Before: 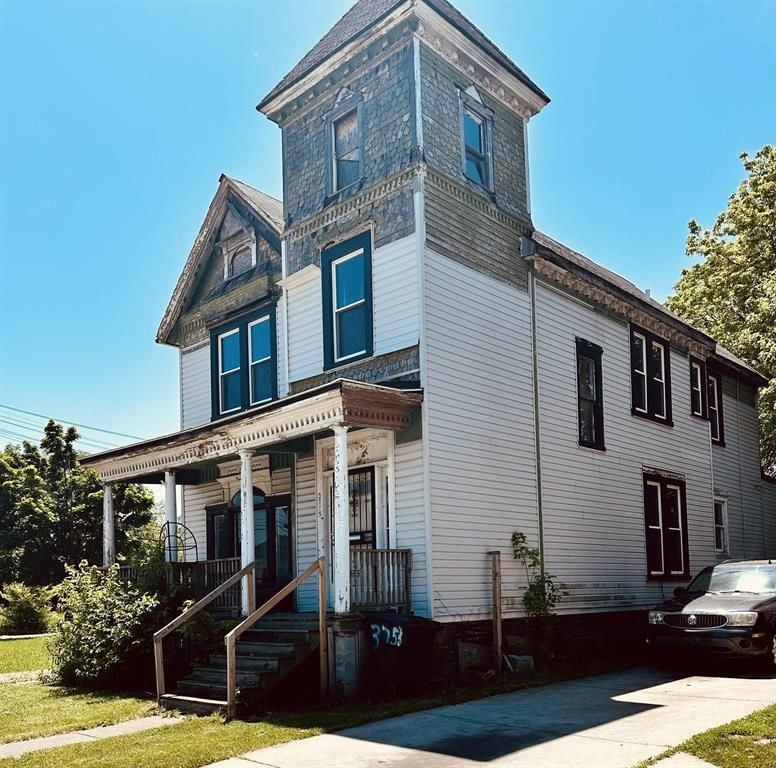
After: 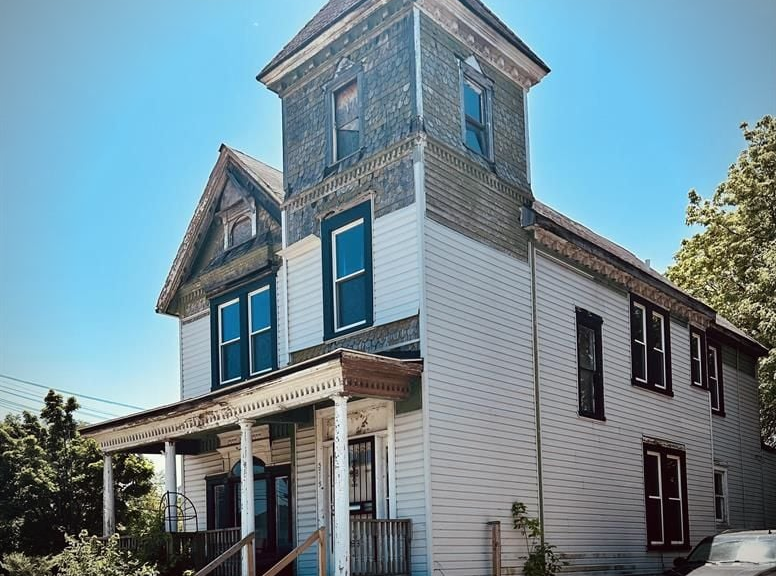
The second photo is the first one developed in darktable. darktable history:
vignetting: on, module defaults
crop: top 3.986%, bottom 20.964%
